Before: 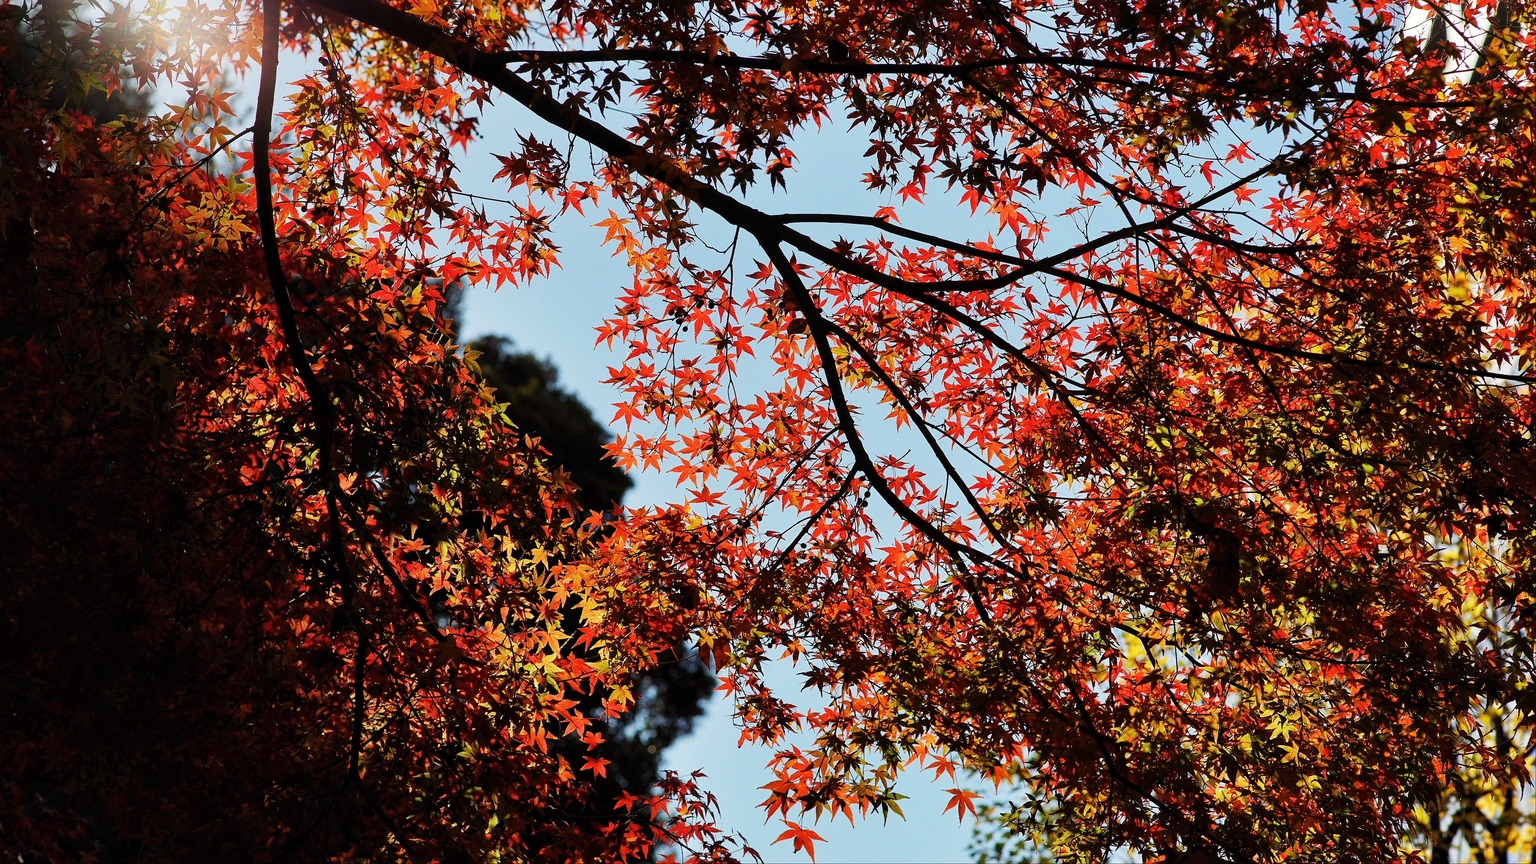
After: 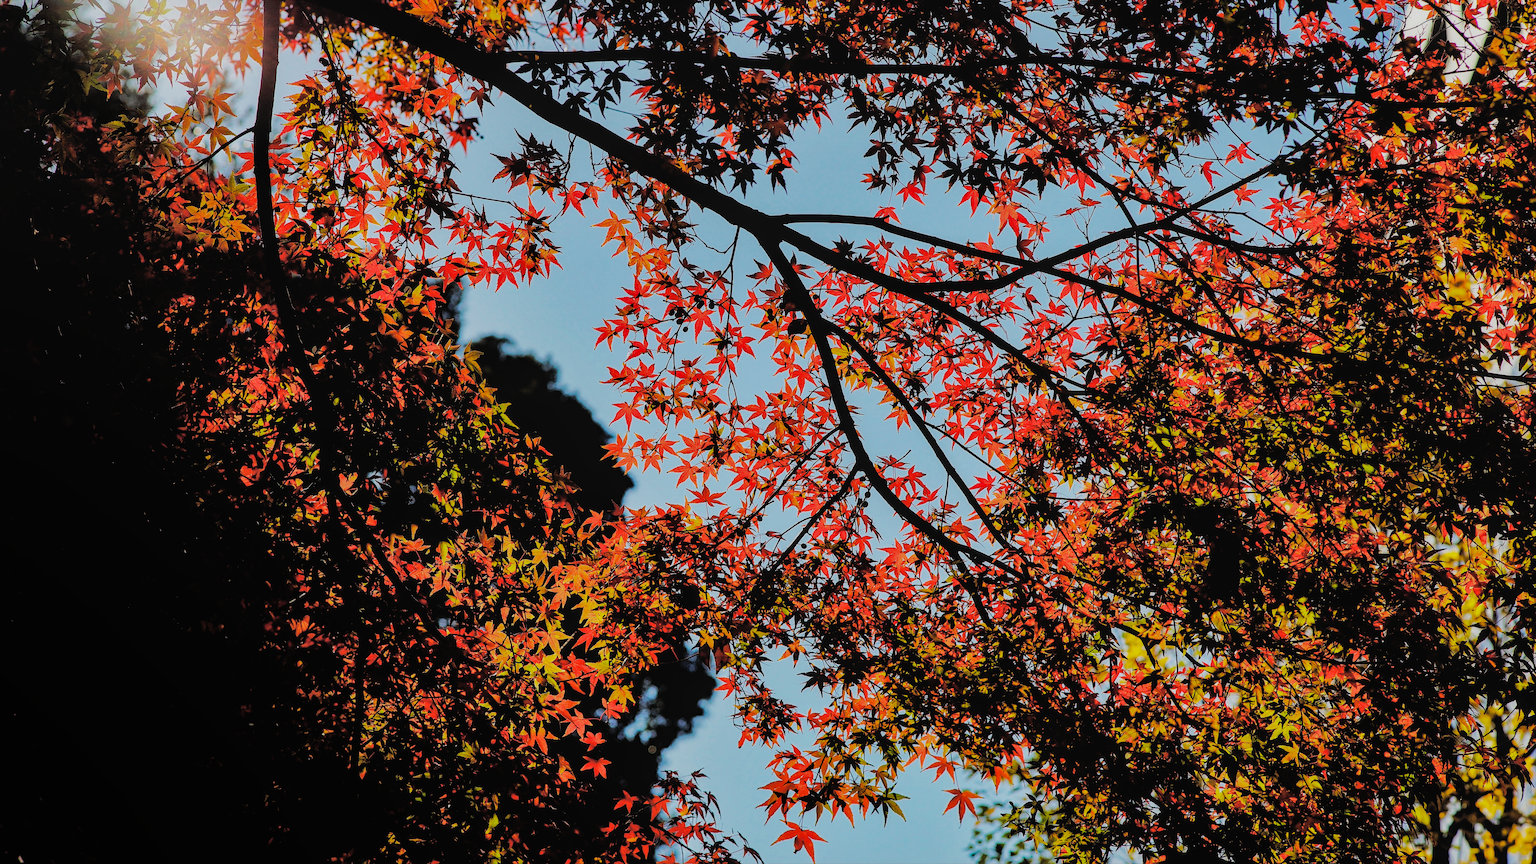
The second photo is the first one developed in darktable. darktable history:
shadows and highlights: shadows 40, highlights -60
local contrast: detail 110%
filmic rgb: black relative exposure -5 EV, hardness 2.88, contrast 1.2
color balance rgb: global offset › luminance 0.71%, perceptual saturation grading › global saturation -11.5%, perceptual brilliance grading › highlights 17.77%, perceptual brilliance grading › mid-tones 31.71%, perceptual brilliance grading › shadows -31.01%, global vibrance 50%
